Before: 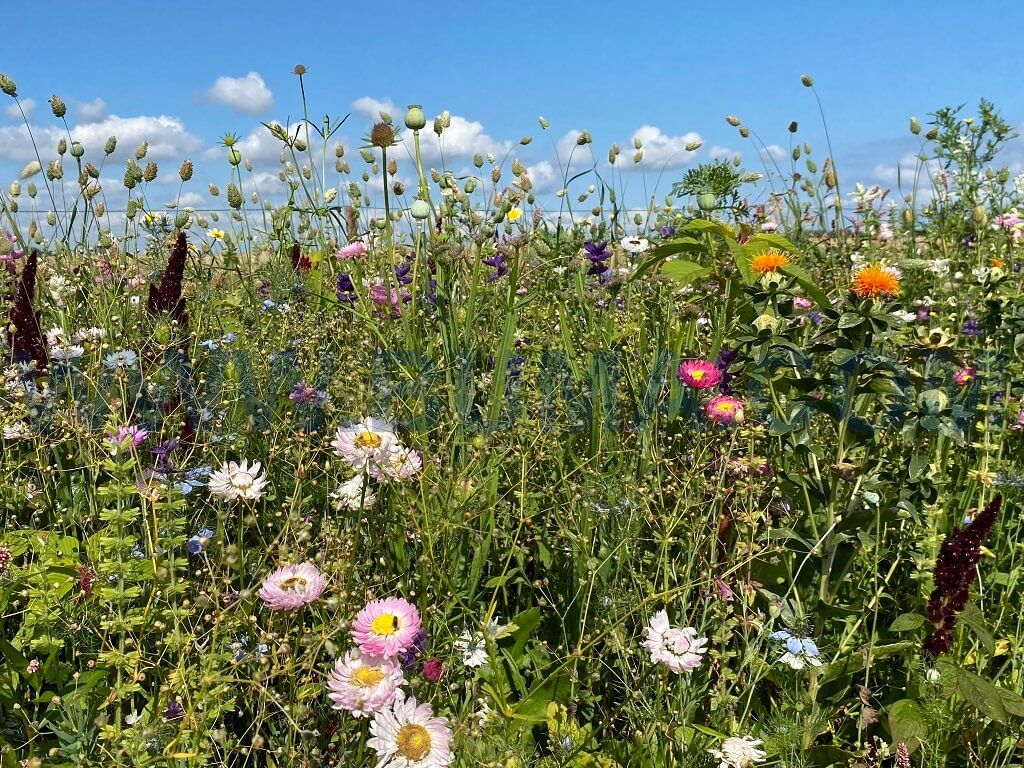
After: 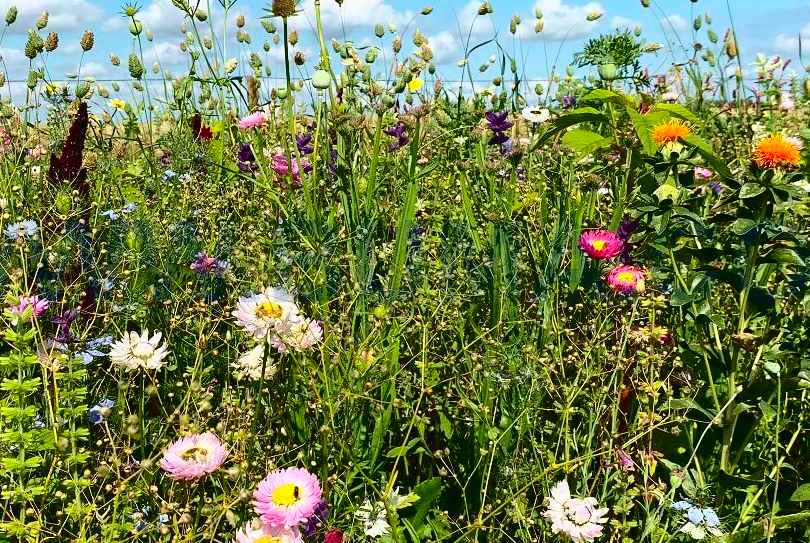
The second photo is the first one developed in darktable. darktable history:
crop: left 9.681%, top 16.958%, right 11.15%, bottom 12.308%
tone curve: curves: ch0 [(0, 0.023) (0.132, 0.075) (0.251, 0.186) (0.441, 0.476) (0.662, 0.757) (0.849, 0.927) (1, 0.99)]; ch1 [(0, 0) (0.447, 0.411) (0.483, 0.469) (0.498, 0.496) (0.518, 0.514) (0.561, 0.59) (0.606, 0.659) (0.657, 0.725) (0.869, 0.916) (1, 1)]; ch2 [(0, 0) (0.307, 0.315) (0.425, 0.438) (0.483, 0.477) (0.503, 0.503) (0.526, 0.553) (0.552, 0.601) (0.615, 0.669) (0.703, 0.797) (0.985, 0.966)], color space Lab, independent channels, preserve colors none
